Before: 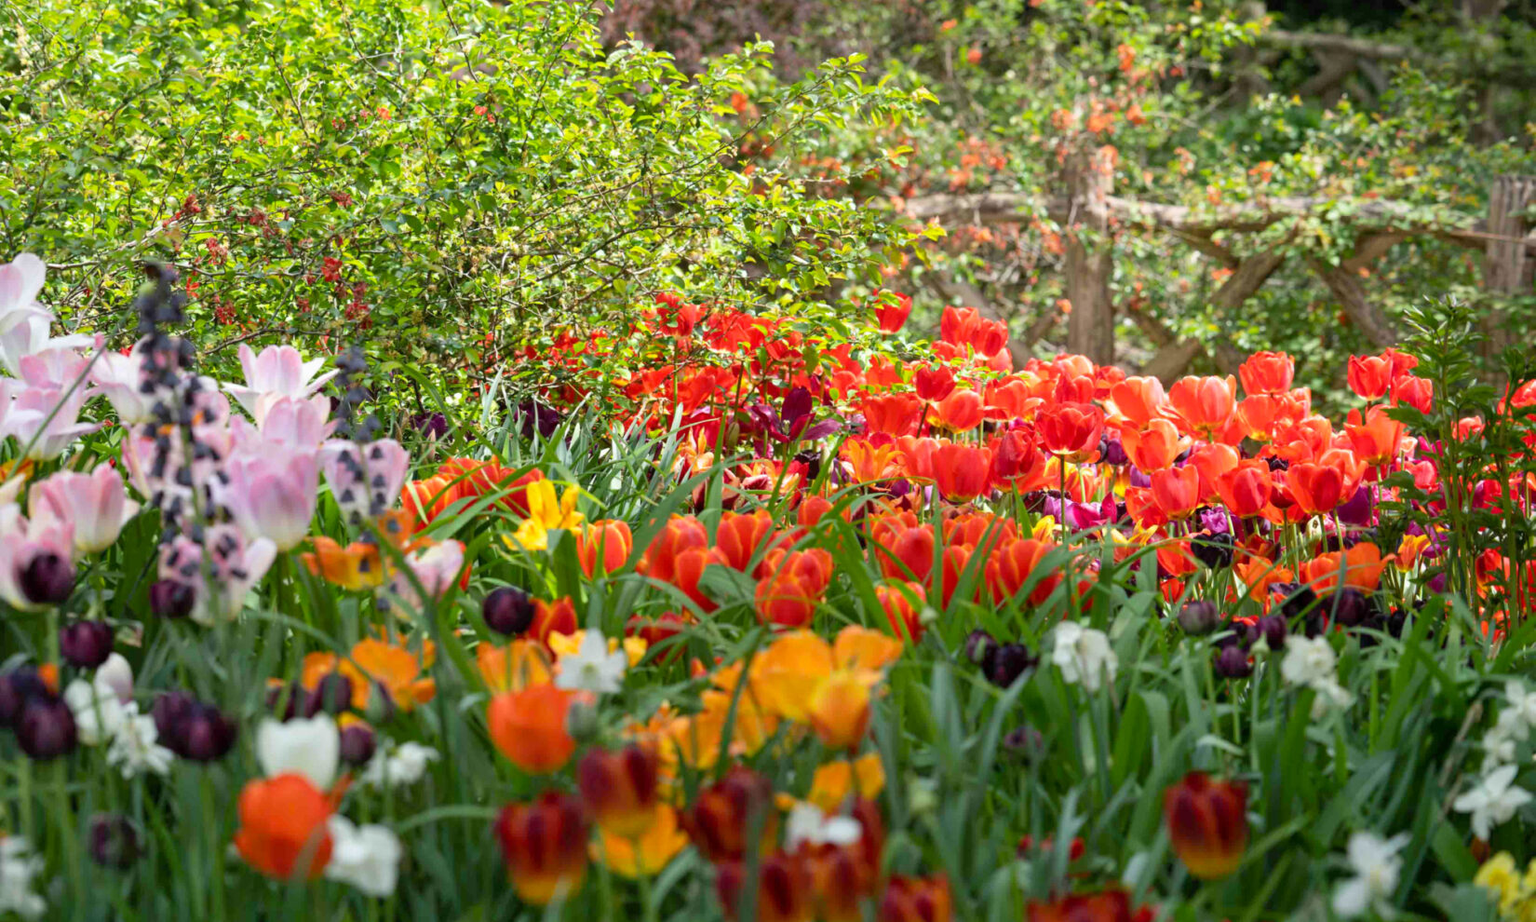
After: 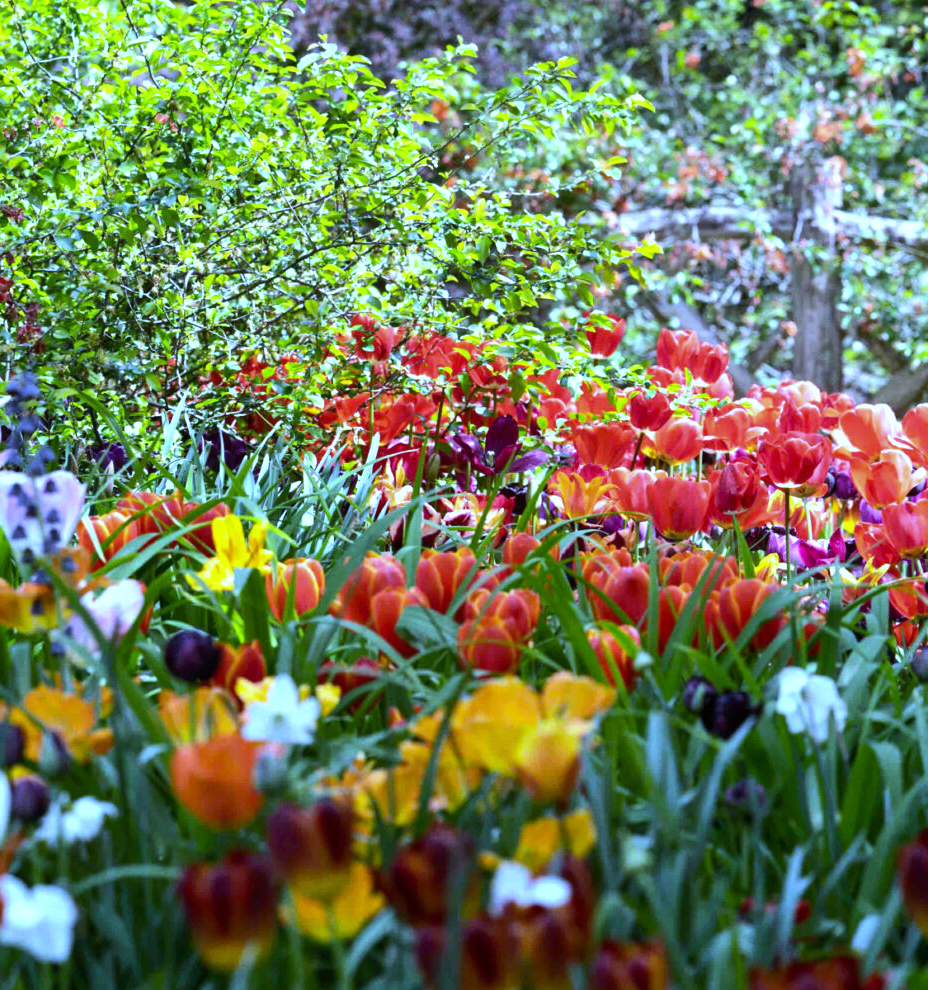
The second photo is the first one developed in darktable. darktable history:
tone equalizer: -8 EV -0.75 EV, -7 EV -0.7 EV, -6 EV -0.6 EV, -5 EV -0.4 EV, -3 EV 0.4 EV, -2 EV 0.6 EV, -1 EV 0.7 EV, +0 EV 0.75 EV, edges refinement/feathering 500, mask exposure compensation -1.57 EV, preserve details no
crop: left 21.496%, right 22.254%
white balance: red 0.766, blue 1.537
